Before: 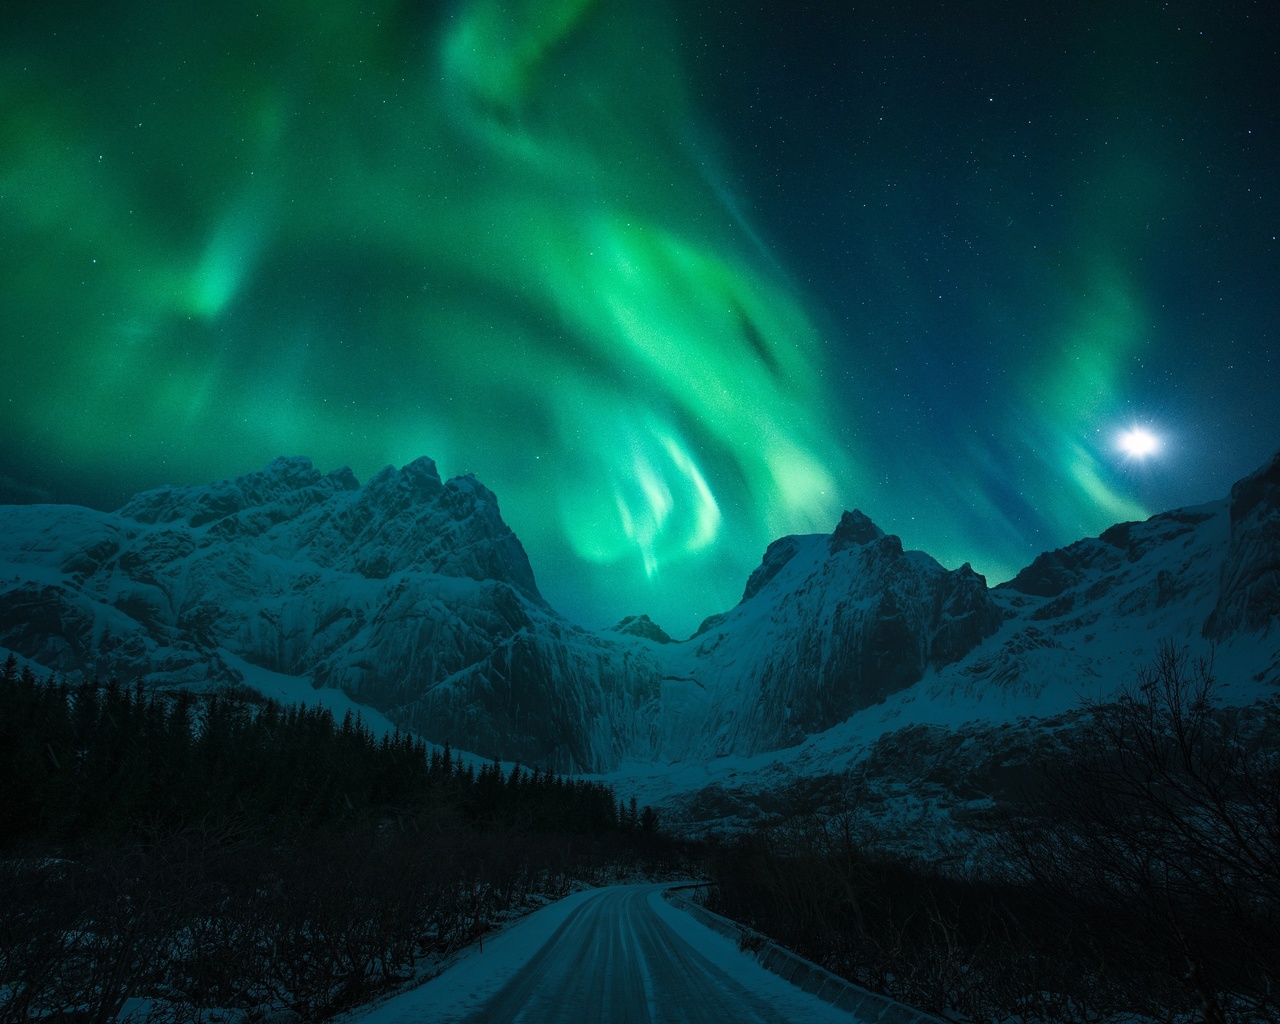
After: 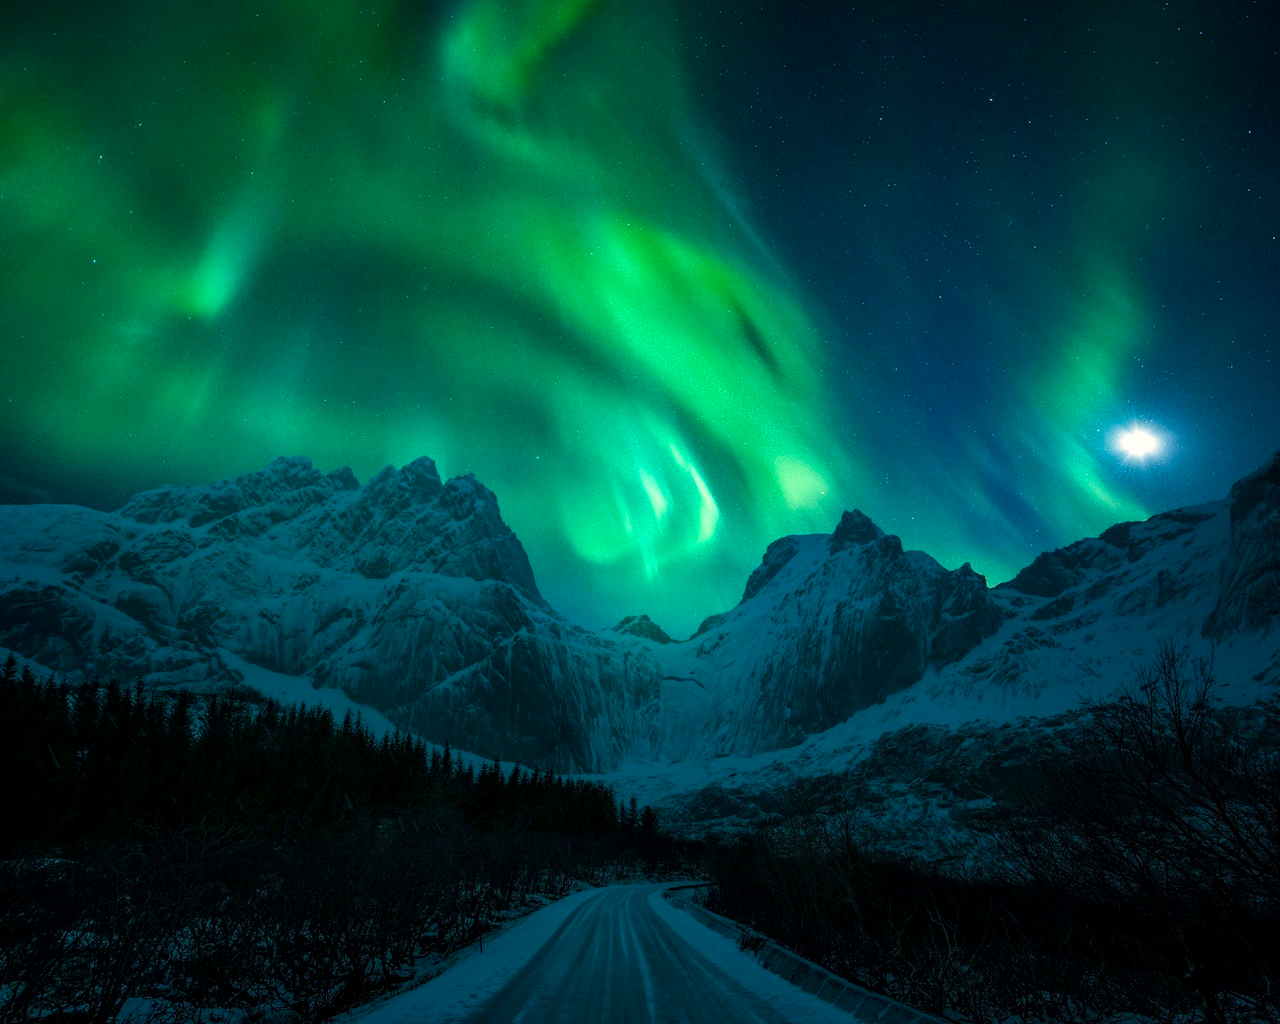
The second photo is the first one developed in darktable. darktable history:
color balance rgb: highlights gain › chroma 3.071%, highlights gain › hue 78.17°, linear chroma grading › global chroma 8.864%, perceptual saturation grading › global saturation 30.176%
local contrast: on, module defaults
